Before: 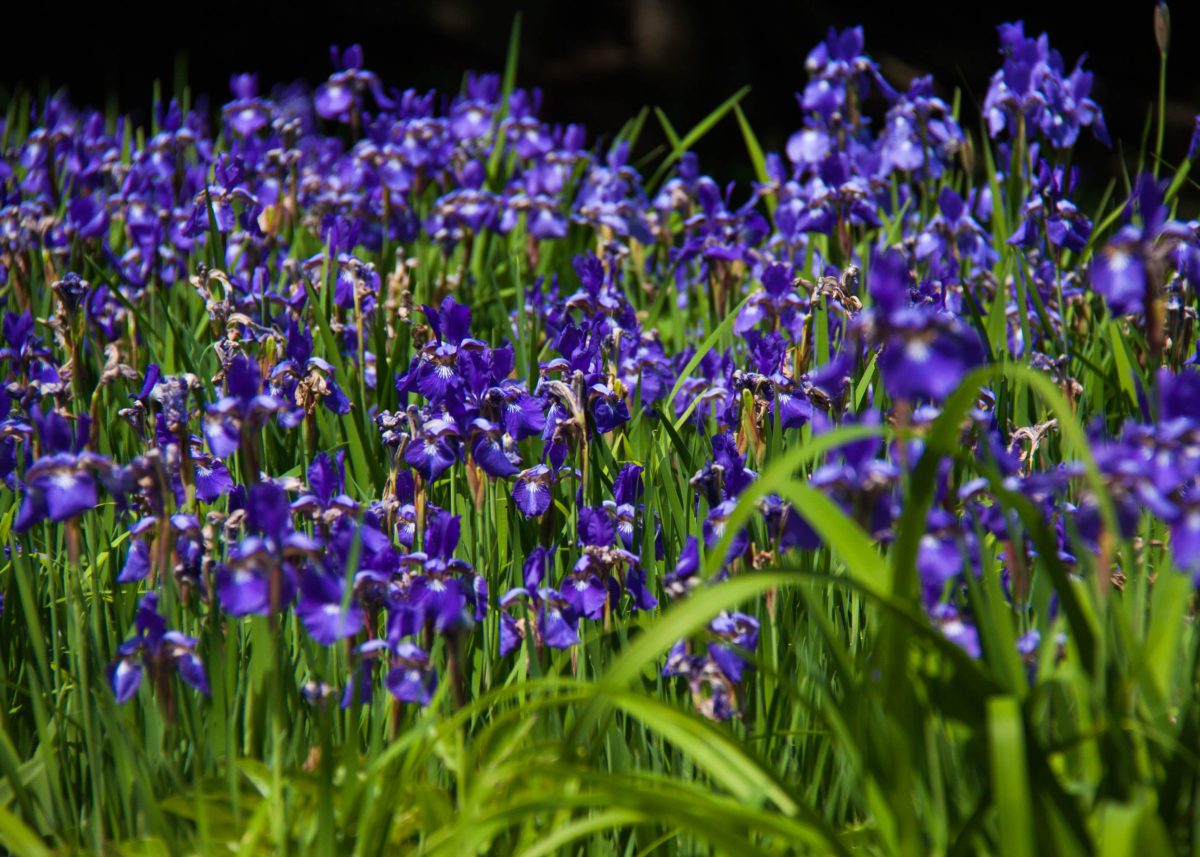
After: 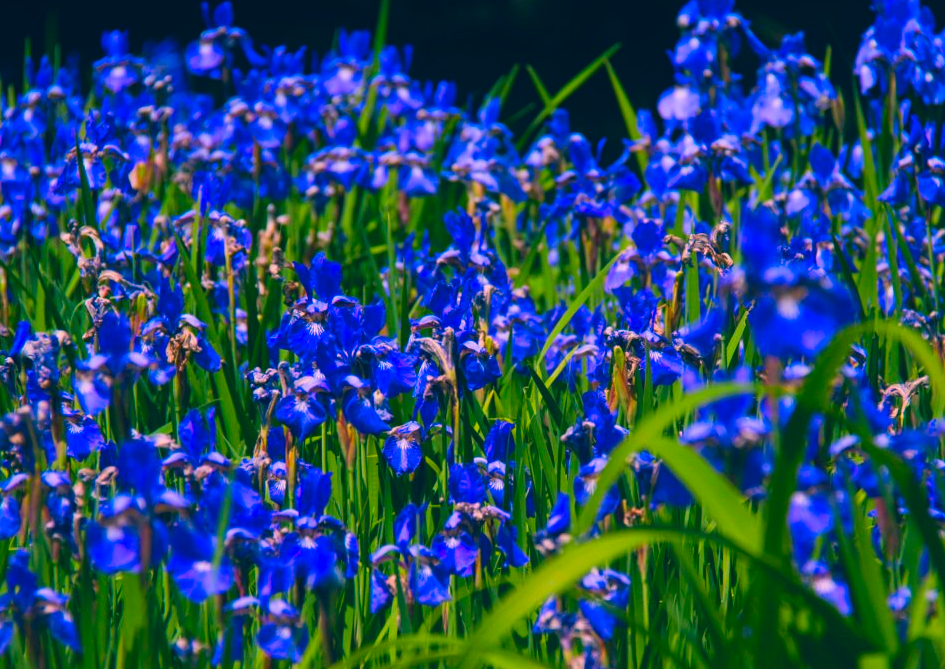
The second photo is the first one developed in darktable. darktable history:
crop and rotate: left 10.77%, top 5.1%, right 10.41%, bottom 16.76%
color correction: highlights a* 17.03, highlights b* 0.205, shadows a* -15.38, shadows b* -14.56, saturation 1.5
contrast equalizer: y [[0.439, 0.44, 0.442, 0.457, 0.493, 0.498], [0.5 ×6], [0.5 ×6], [0 ×6], [0 ×6]], mix 0.59
